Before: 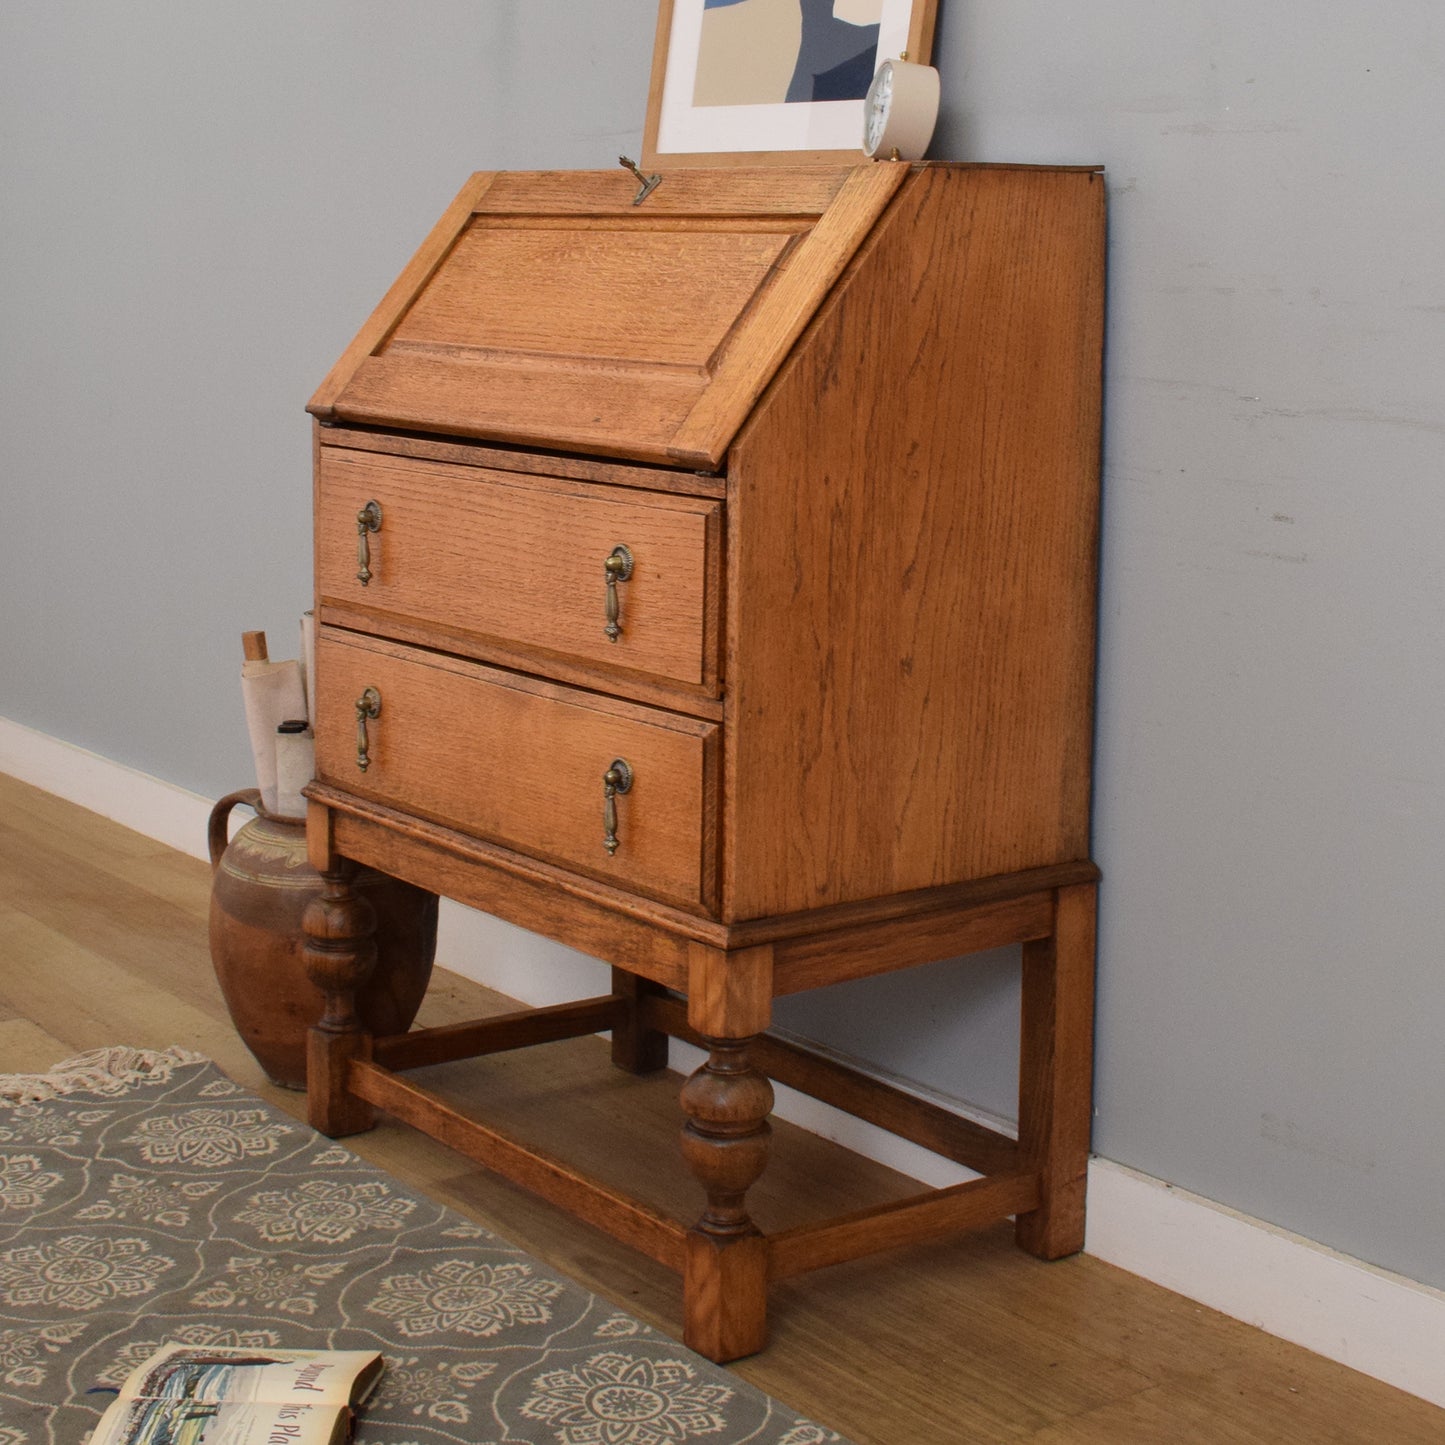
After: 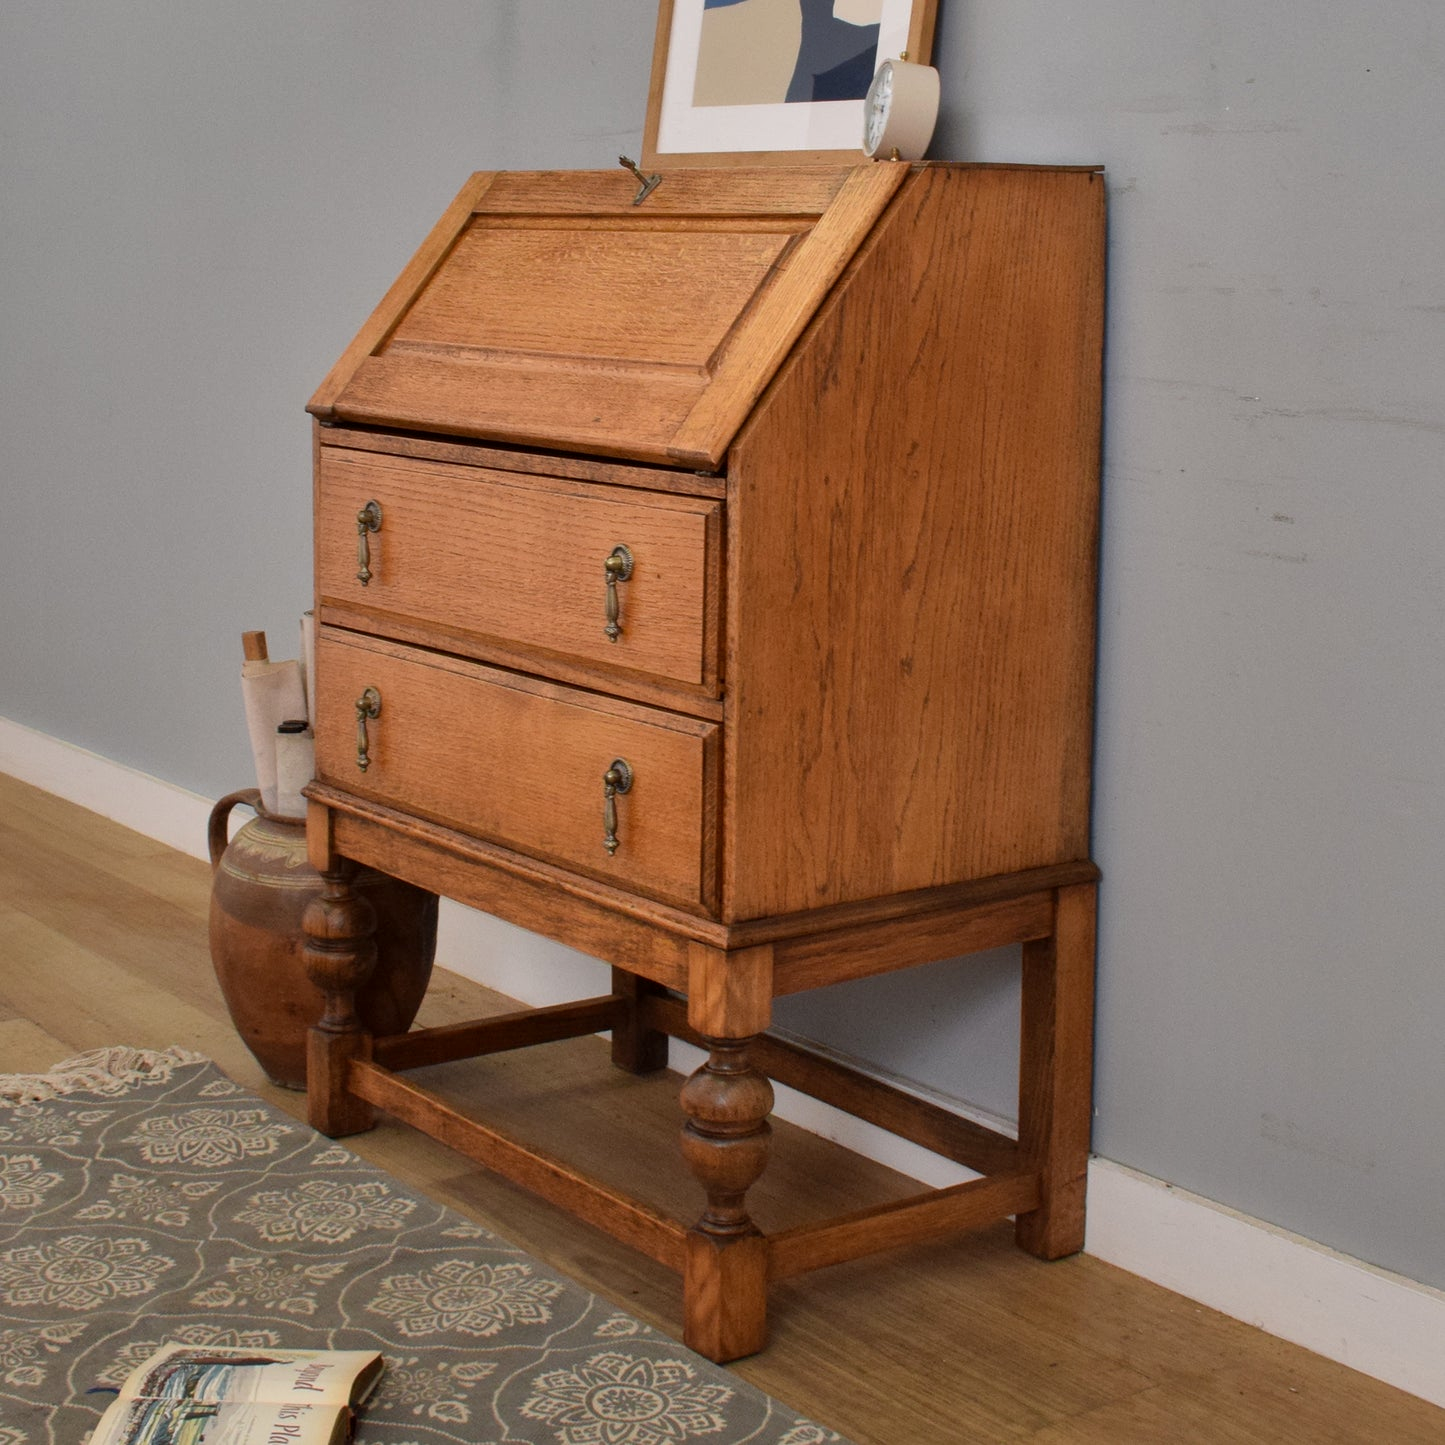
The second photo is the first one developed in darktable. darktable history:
exposure: black level correction 0.002, compensate highlight preservation false
shadows and highlights: radius 106.88, shadows 45.21, highlights -67.15, low approximation 0.01, soften with gaussian
